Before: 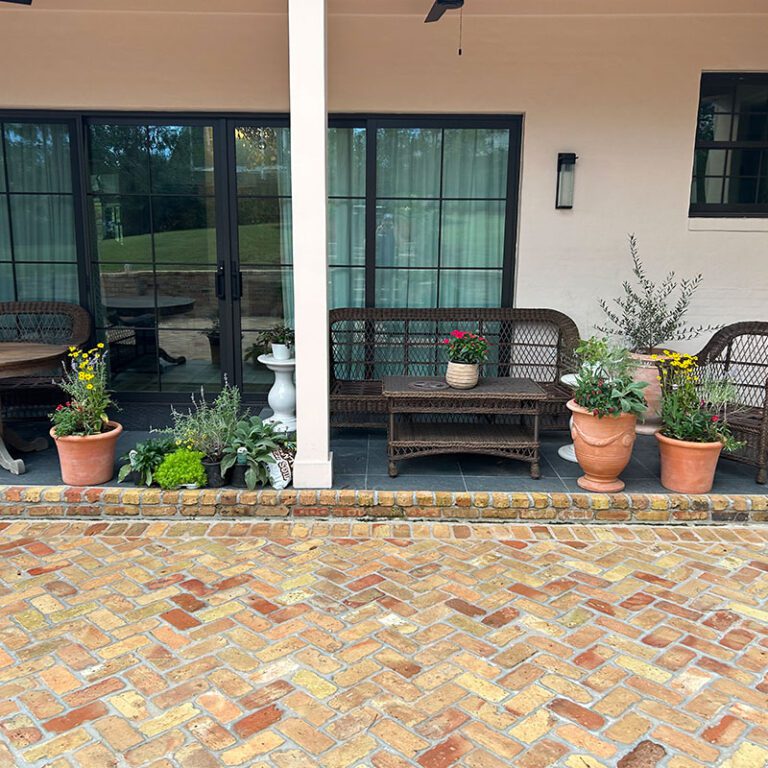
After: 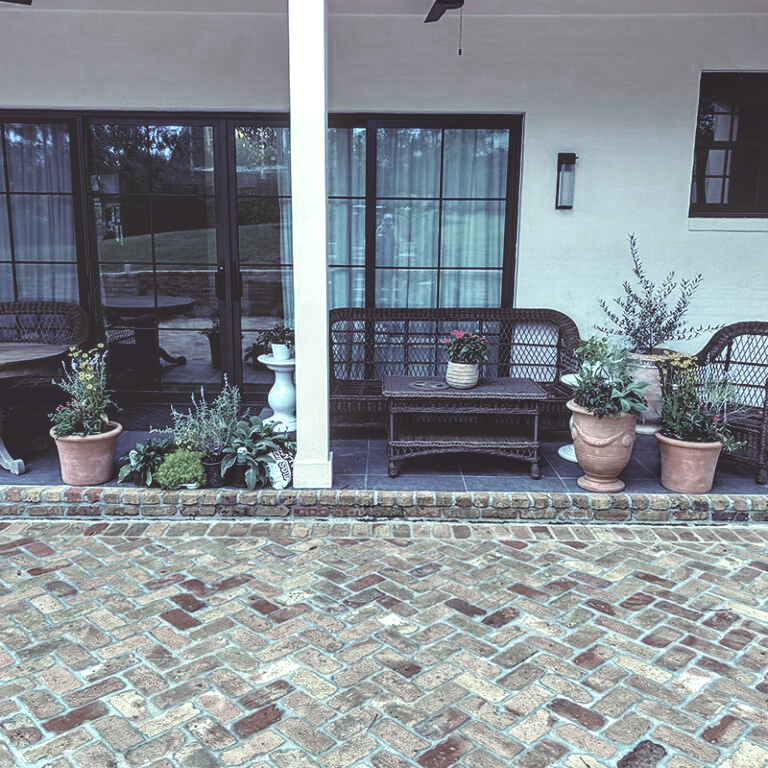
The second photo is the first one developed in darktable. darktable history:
local contrast: highlights 61%, detail 143%, midtone range 0.428
color balance: lift [1, 1.015, 1.004, 0.985], gamma [1, 0.958, 0.971, 1.042], gain [1, 0.956, 0.977, 1.044]
rgb curve: curves: ch0 [(0, 0.186) (0.314, 0.284) (0.576, 0.466) (0.805, 0.691) (0.936, 0.886)]; ch1 [(0, 0.186) (0.314, 0.284) (0.581, 0.534) (0.771, 0.746) (0.936, 0.958)]; ch2 [(0, 0.216) (0.275, 0.39) (1, 1)], mode RGB, independent channels, compensate middle gray true, preserve colors none
white balance: red 1.011, blue 0.982
shadows and highlights: shadows 20.91, highlights -35.45, soften with gaussian
color zones: curves: ch0 [(0, 0.613) (0.01, 0.613) (0.245, 0.448) (0.498, 0.529) (0.642, 0.665) (0.879, 0.777) (0.99, 0.613)]; ch1 [(0, 0.272) (0.219, 0.127) (0.724, 0.346)]
